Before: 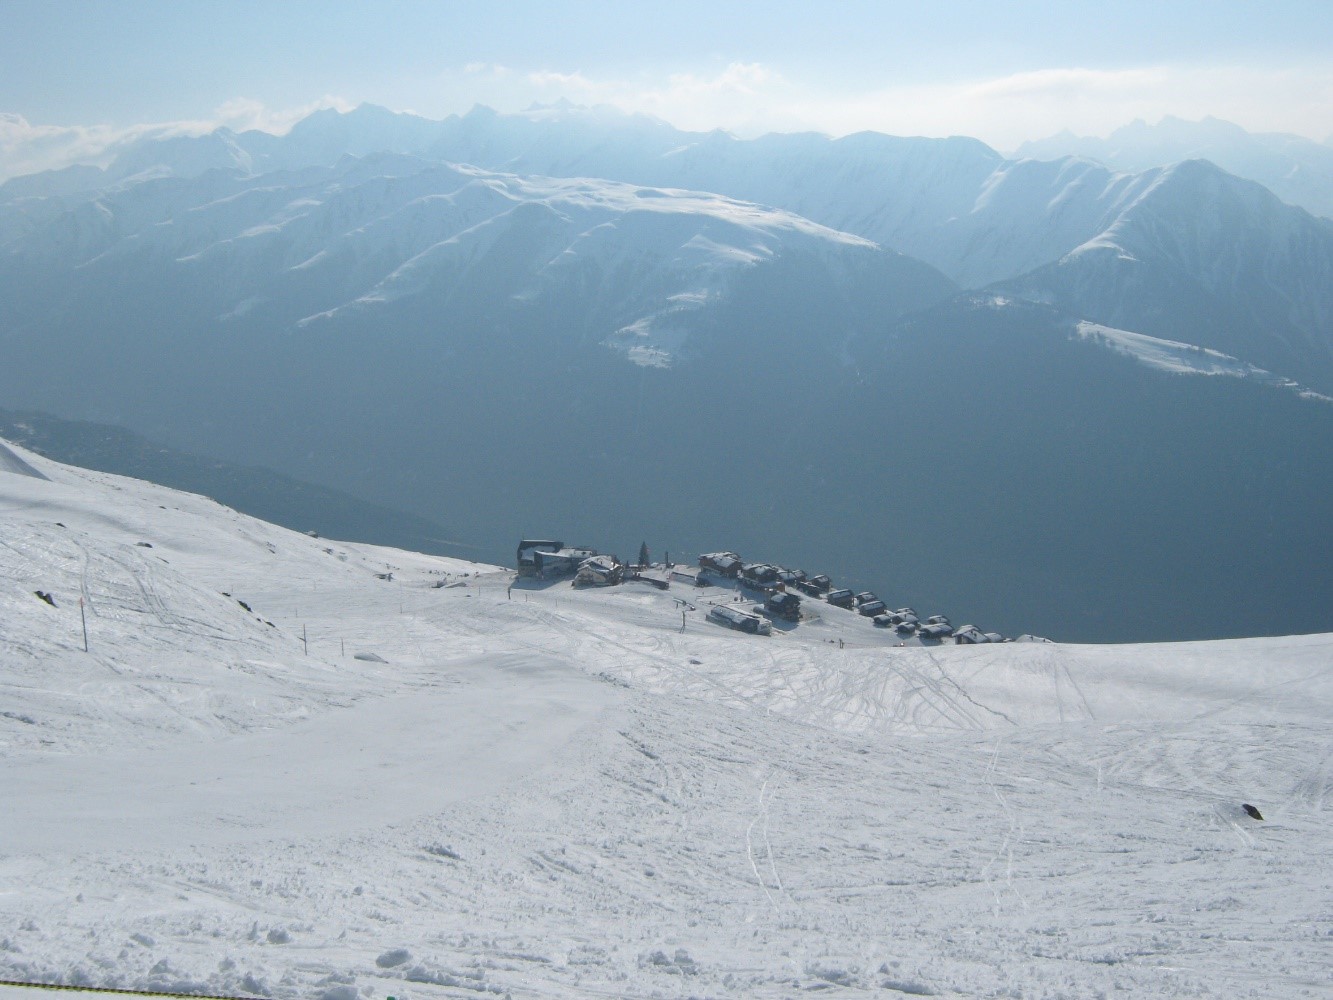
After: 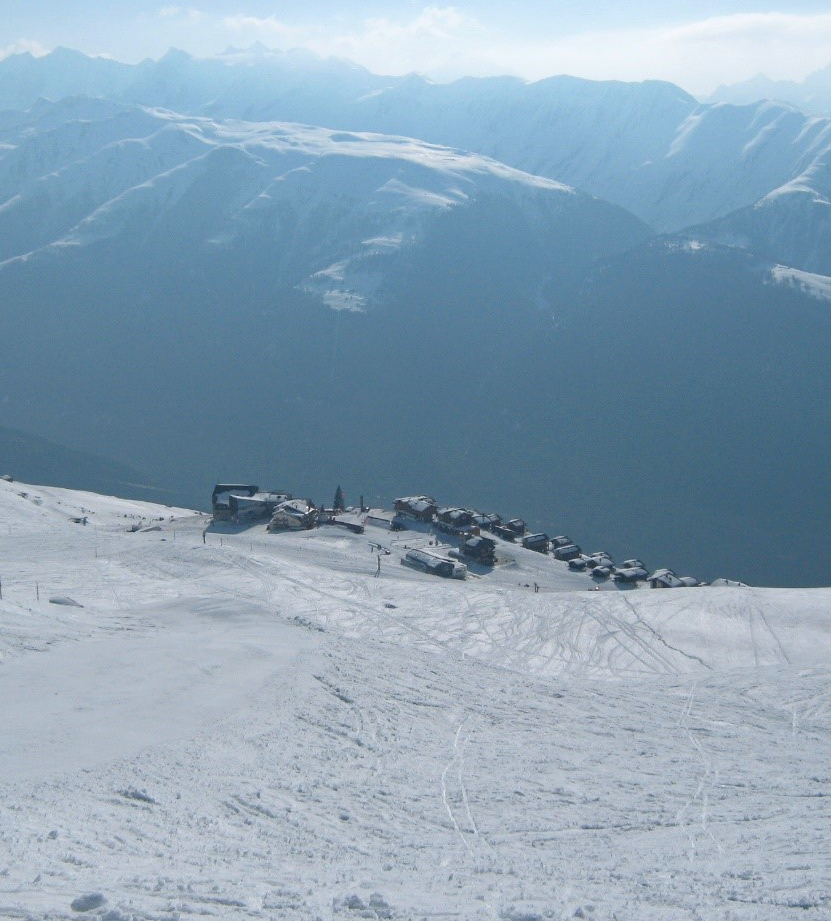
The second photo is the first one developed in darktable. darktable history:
white balance: red 0.982, blue 1.018
haze removal: compatibility mode true, adaptive false
crop and rotate: left 22.918%, top 5.629%, right 14.711%, bottom 2.247%
